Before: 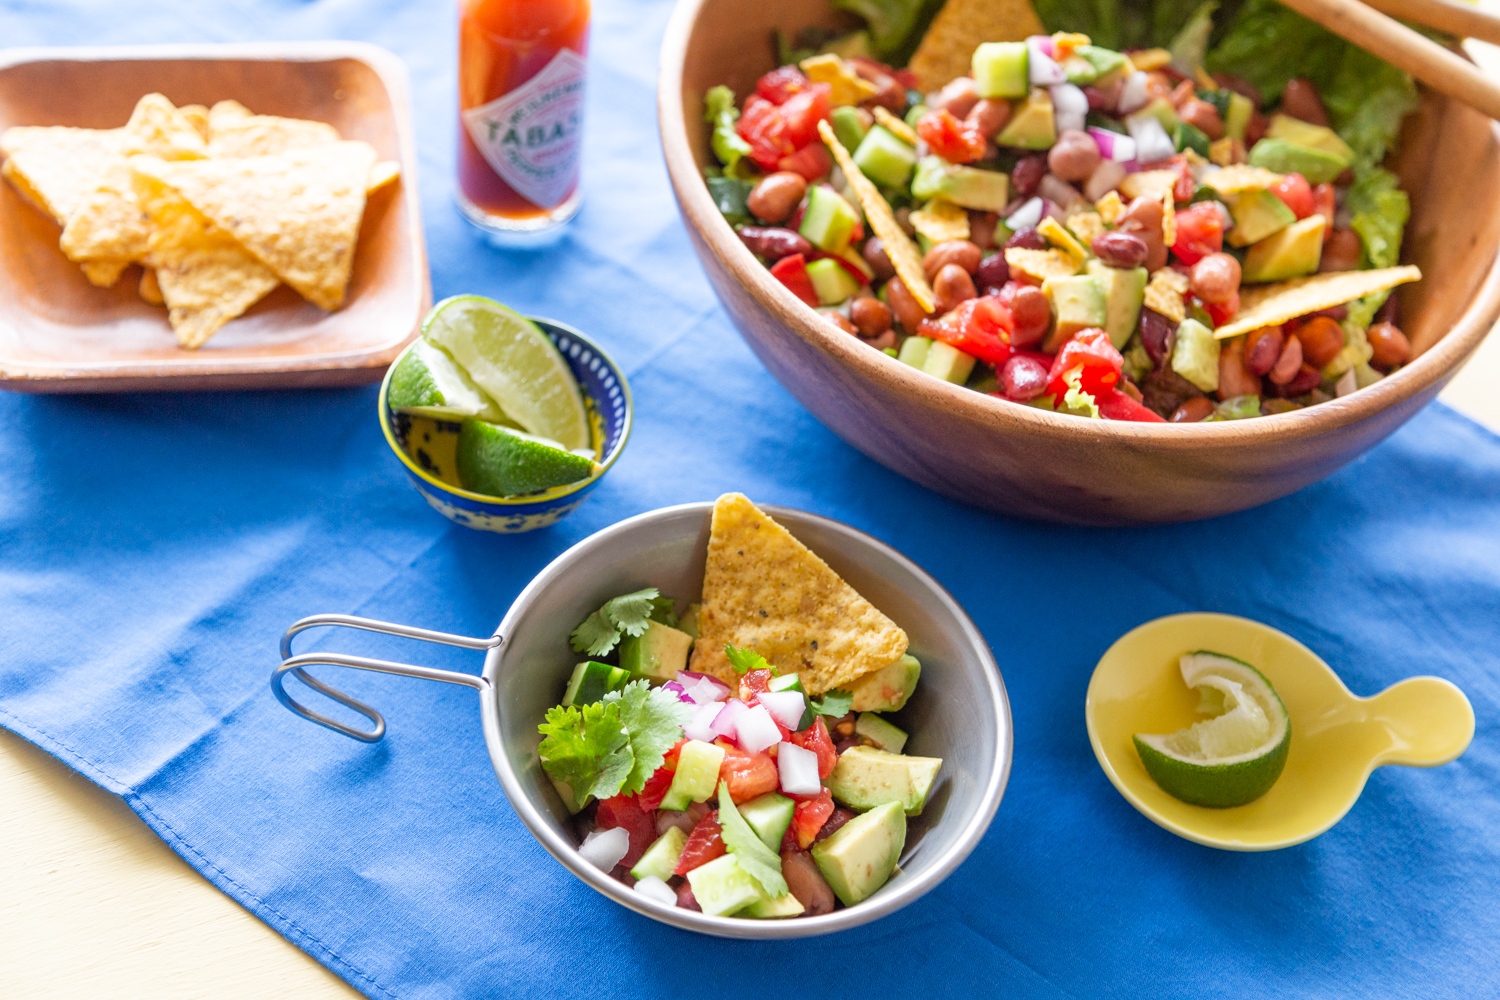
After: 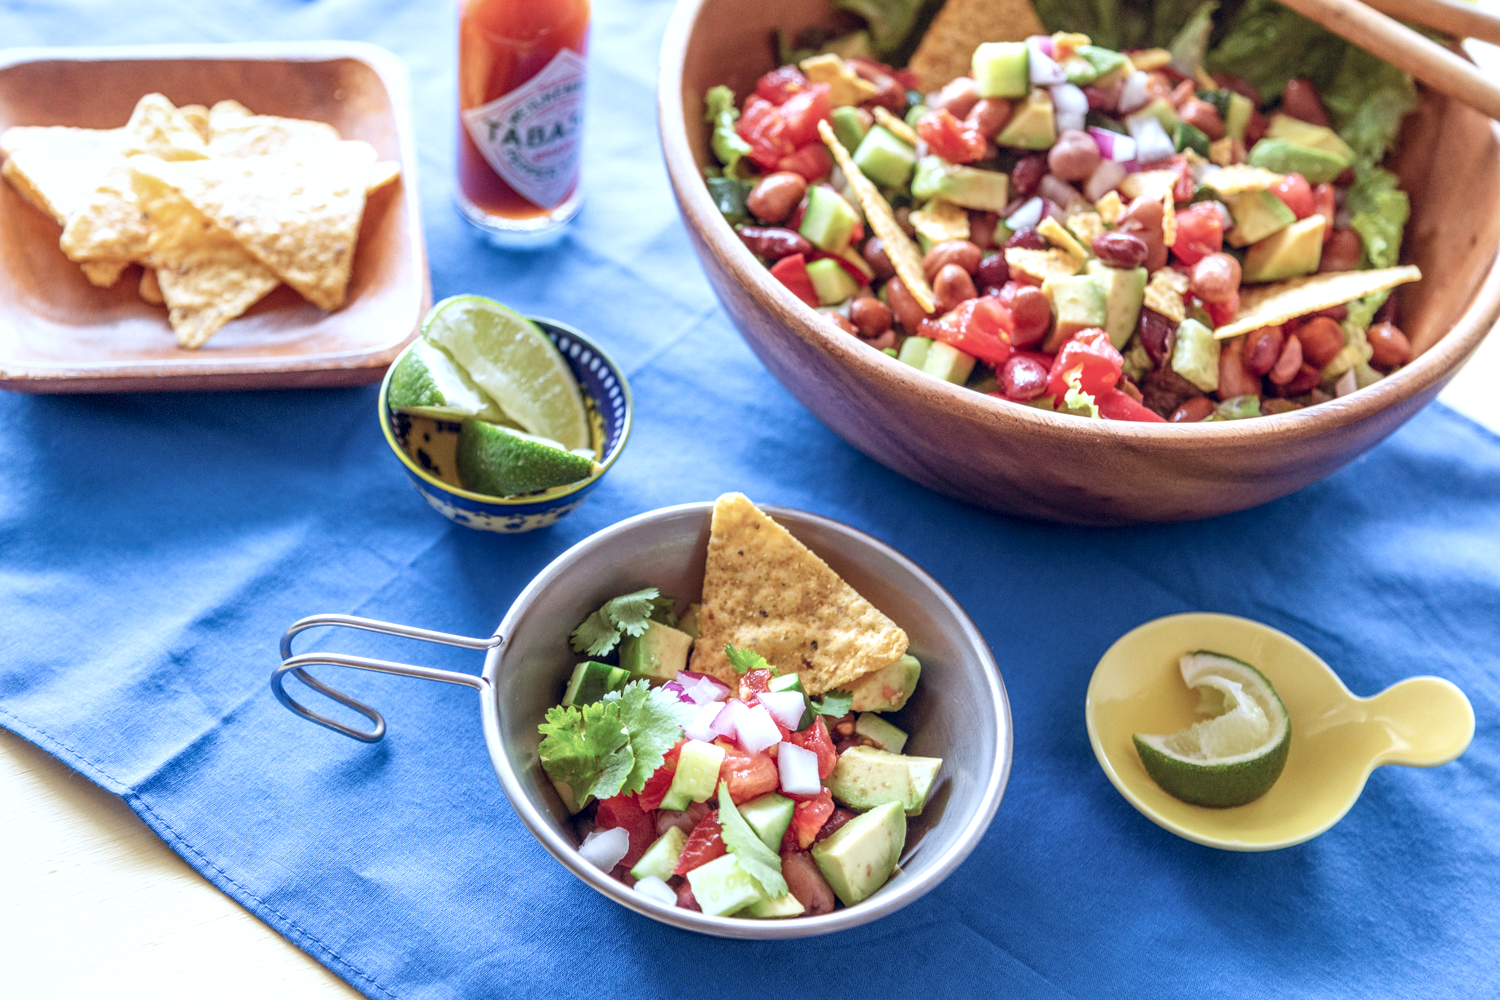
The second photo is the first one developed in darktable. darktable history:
color balance rgb: shadows lift › chroma 9.92%, shadows lift › hue 45.12°, power › luminance 3.26%, power › hue 231.93°, global offset › luminance 0.4%, global offset › chroma 0.21%, global offset › hue 255.02°
color calibration: illuminant as shot in camera, x 0.369, y 0.376, temperature 4328.46 K, gamut compression 3
local contrast: detail 142%
